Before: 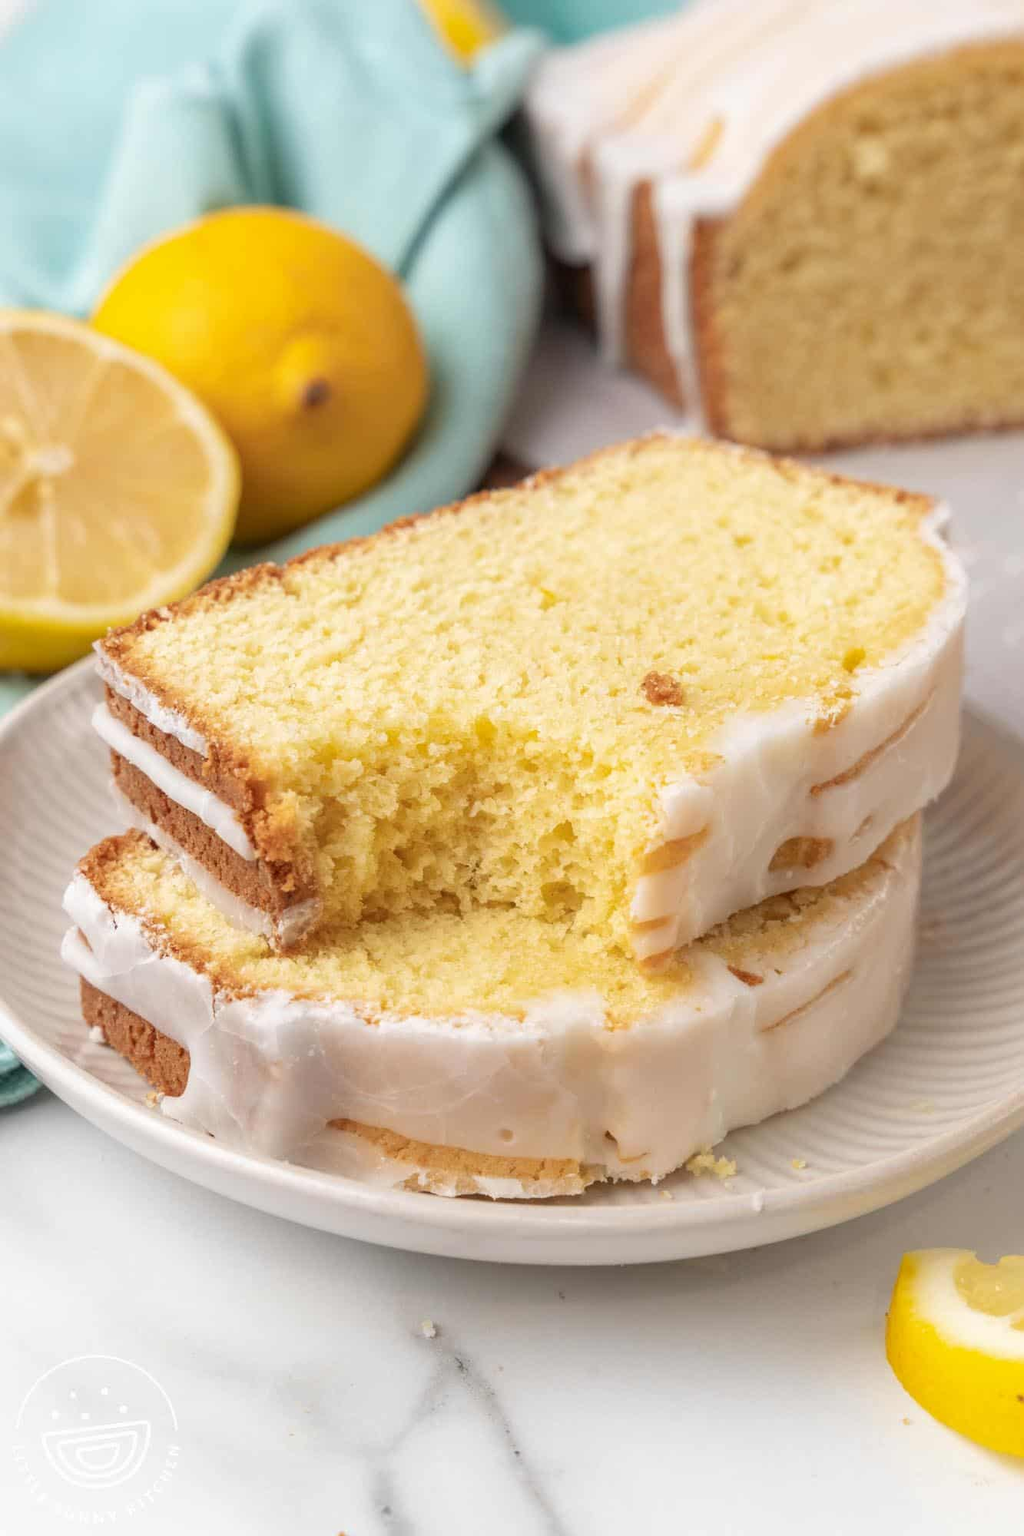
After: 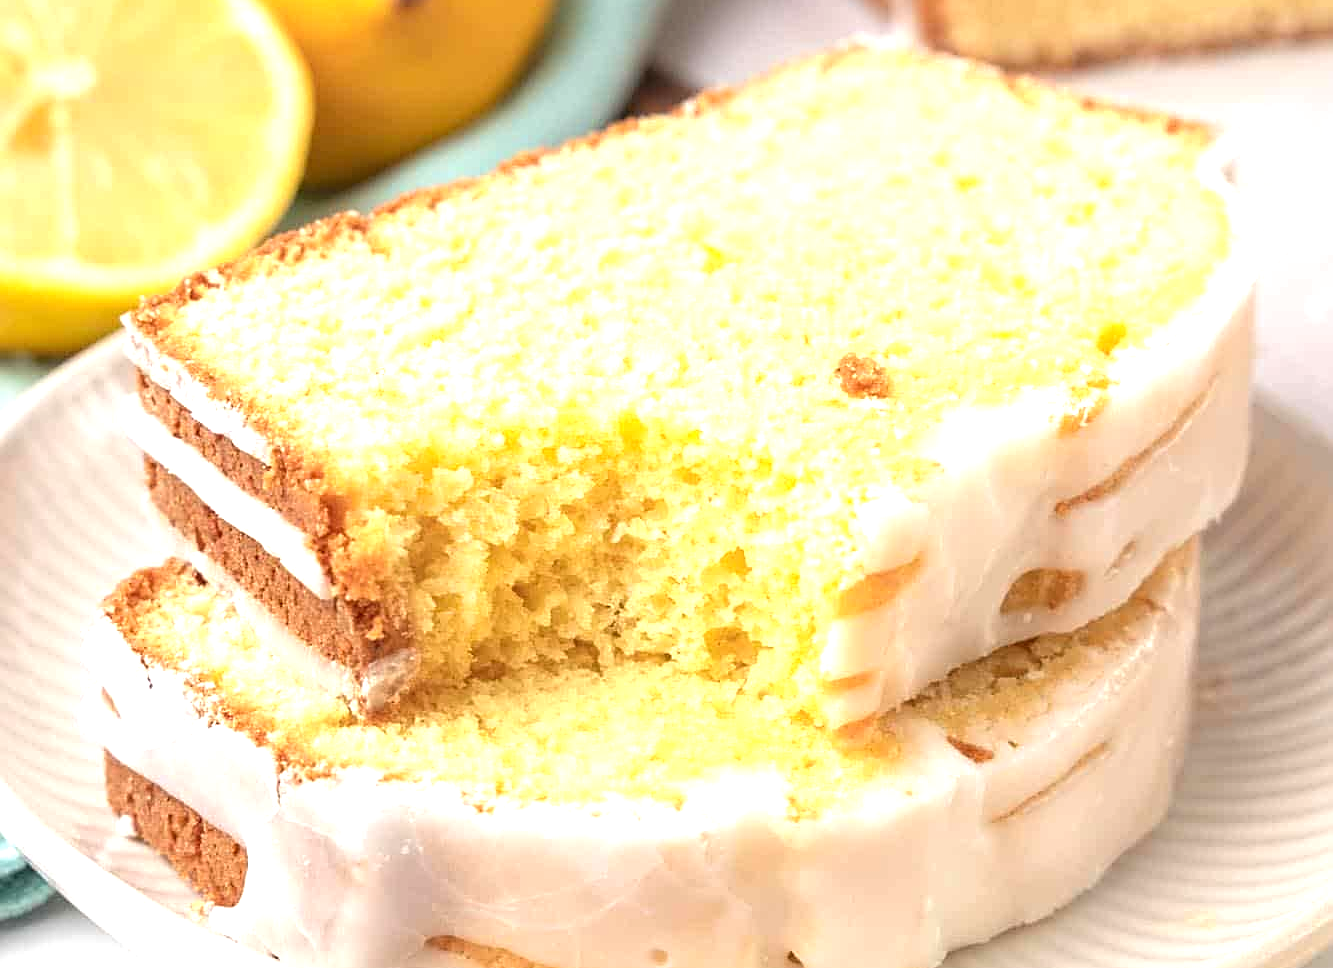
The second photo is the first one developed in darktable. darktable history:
exposure: black level correction 0, exposure 0.9 EV, compensate highlight preservation false
crop and rotate: top 26.056%, bottom 25.543%
sharpen: on, module defaults
